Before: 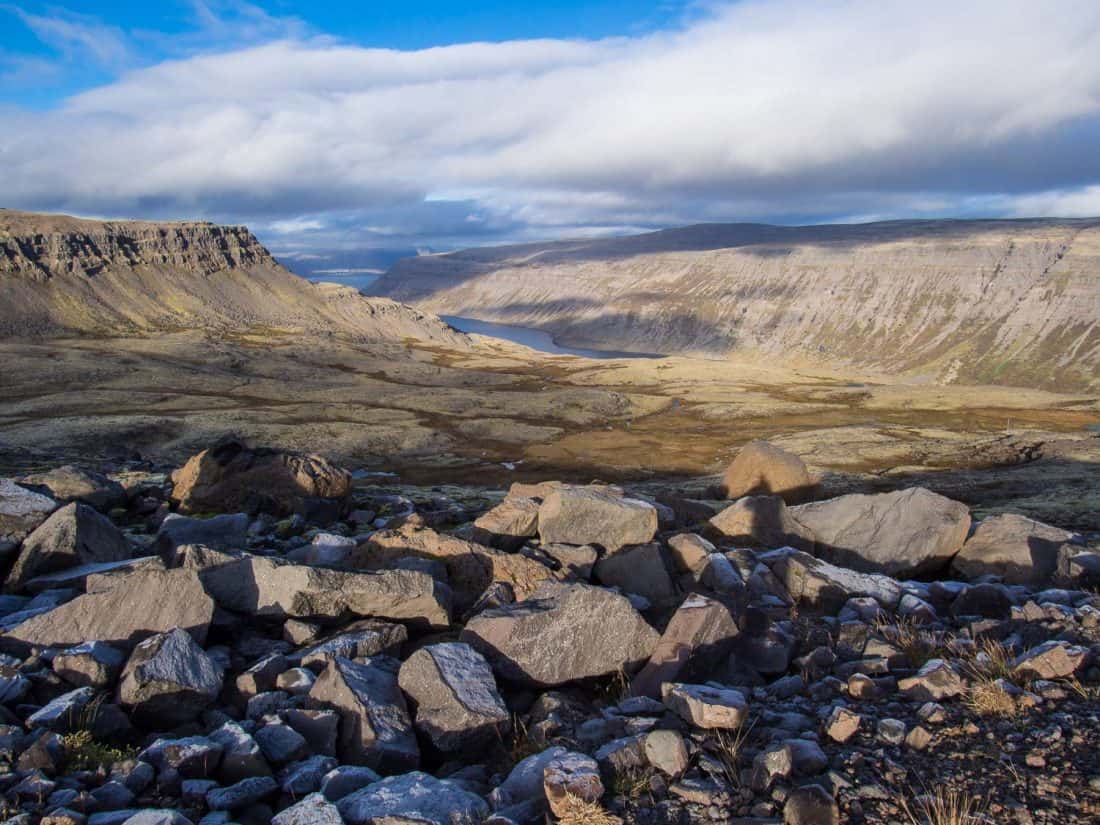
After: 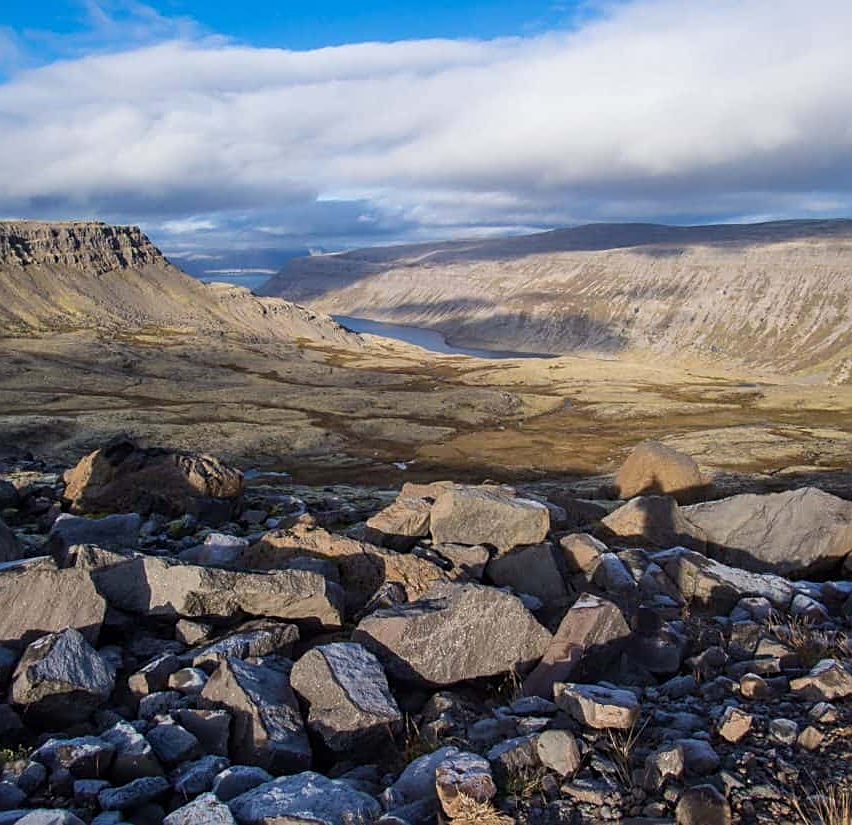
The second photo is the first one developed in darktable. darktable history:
crop: left 9.864%, right 12.635%
sharpen: on, module defaults
